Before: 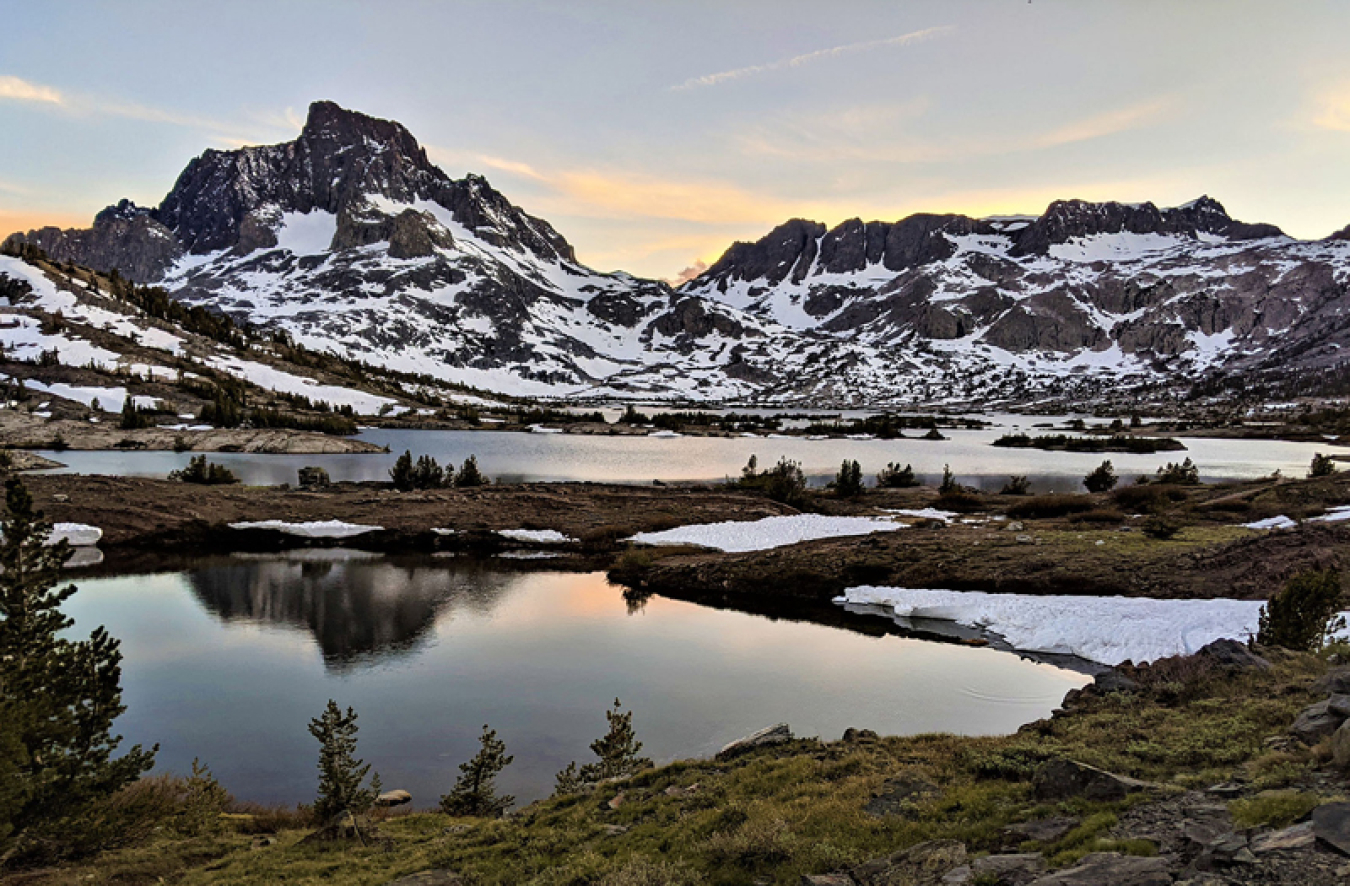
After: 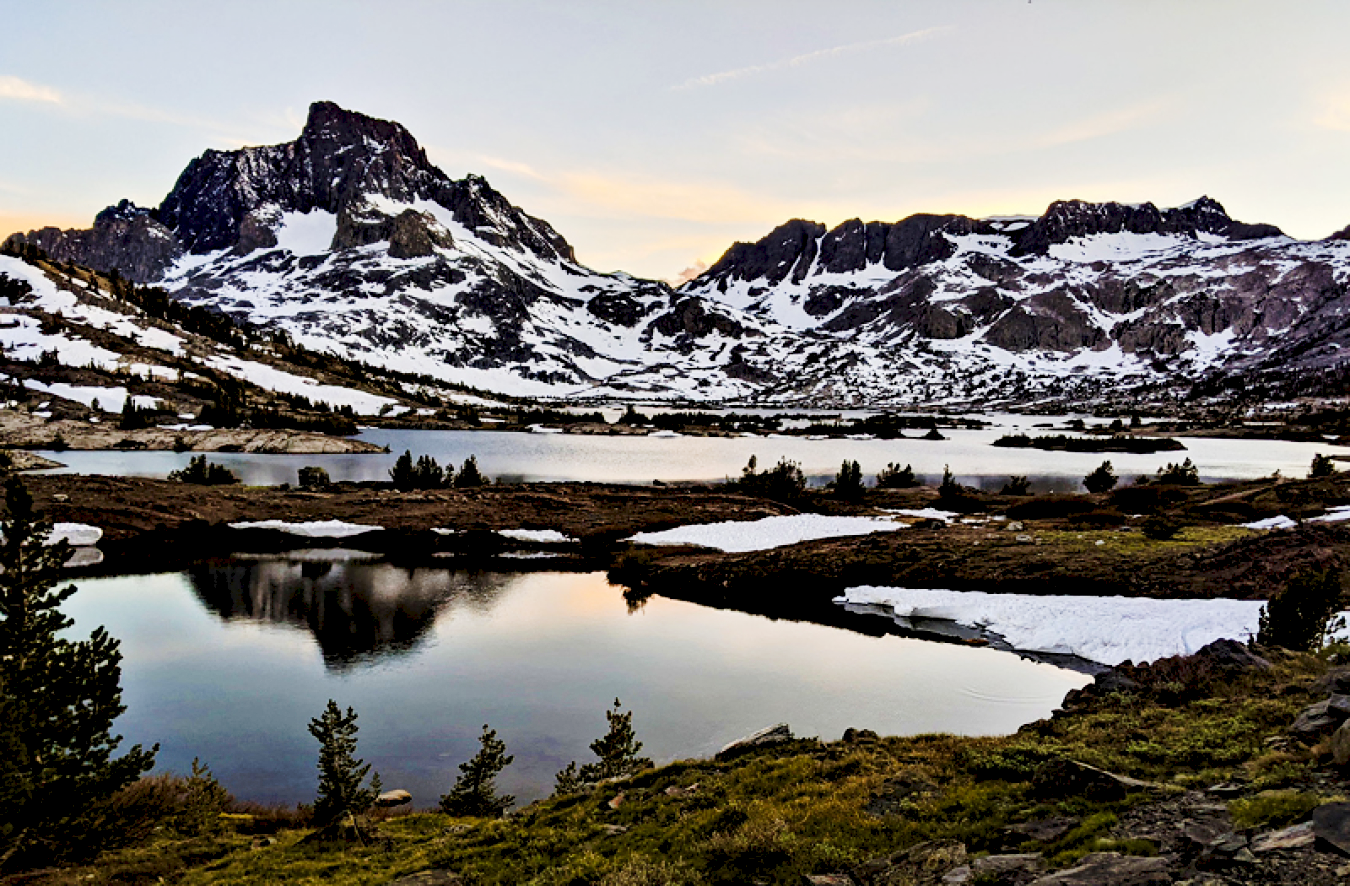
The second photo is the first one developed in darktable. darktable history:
tone curve: curves: ch0 [(0, 0) (0.003, 0.046) (0.011, 0.052) (0.025, 0.059) (0.044, 0.069) (0.069, 0.084) (0.1, 0.107) (0.136, 0.133) (0.177, 0.171) (0.224, 0.216) (0.277, 0.293) (0.335, 0.371) (0.399, 0.481) (0.468, 0.577) (0.543, 0.662) (0.623, 0.749) (0.709, 0.831) (0.801, 0.891) (0.898, 0.942) (1, 1)], preserve colors none
exposure: black level correction 0.017, exposure -0.007 EV, compensate highlight preservation false
